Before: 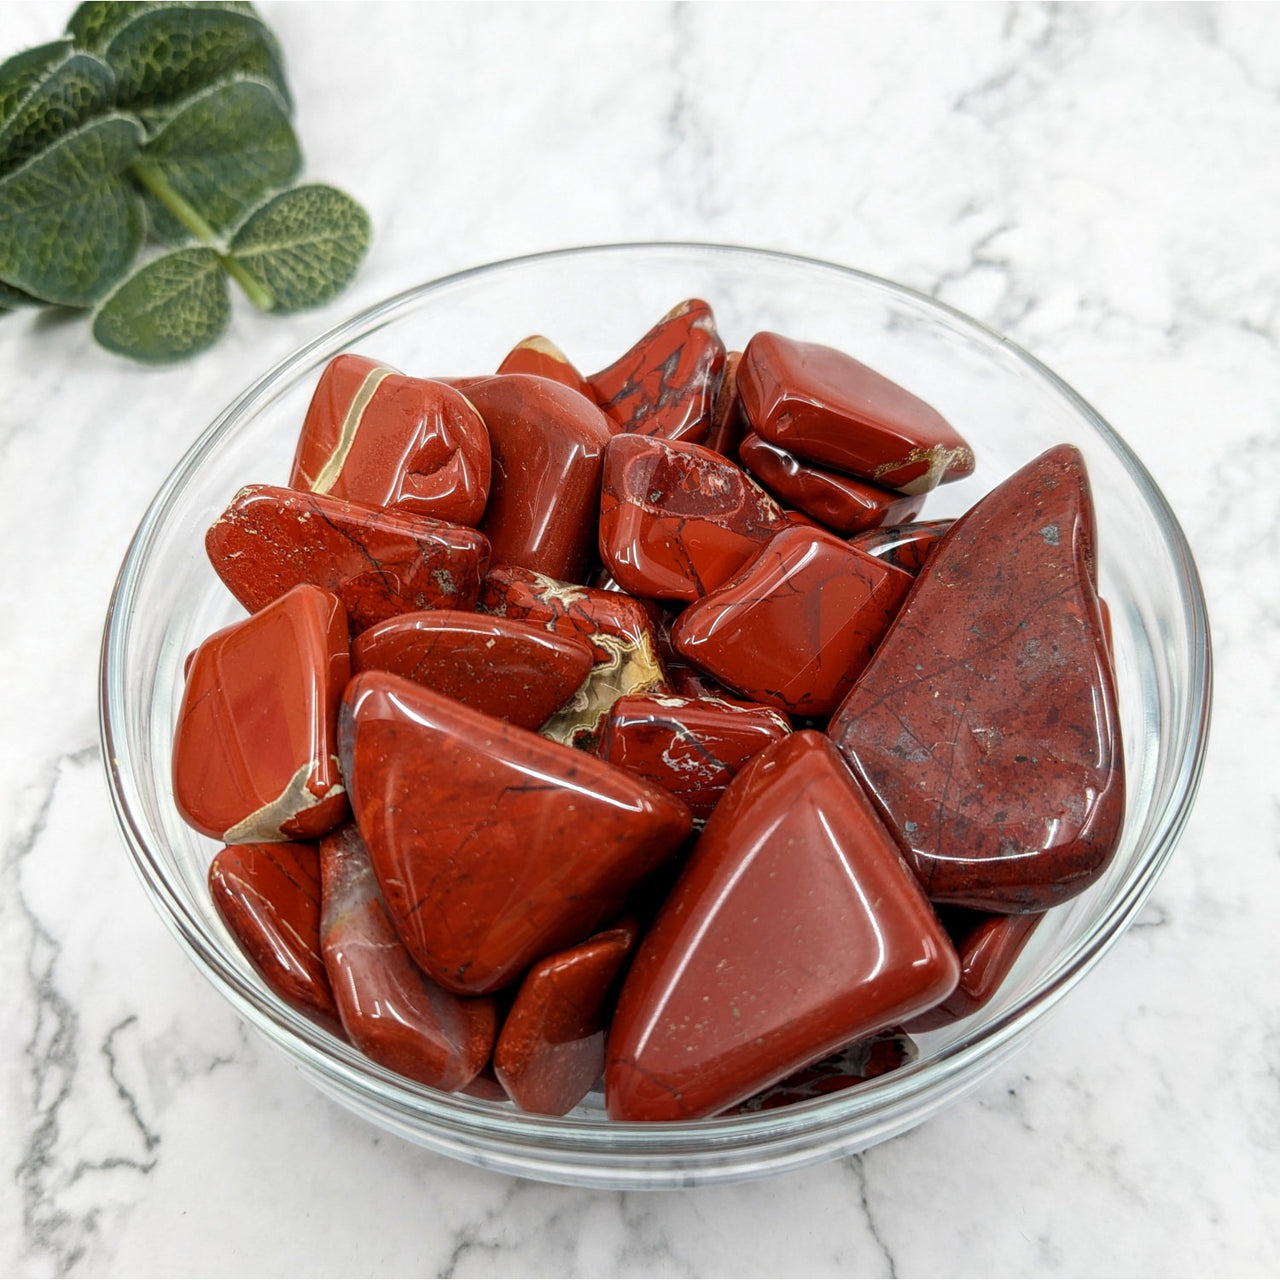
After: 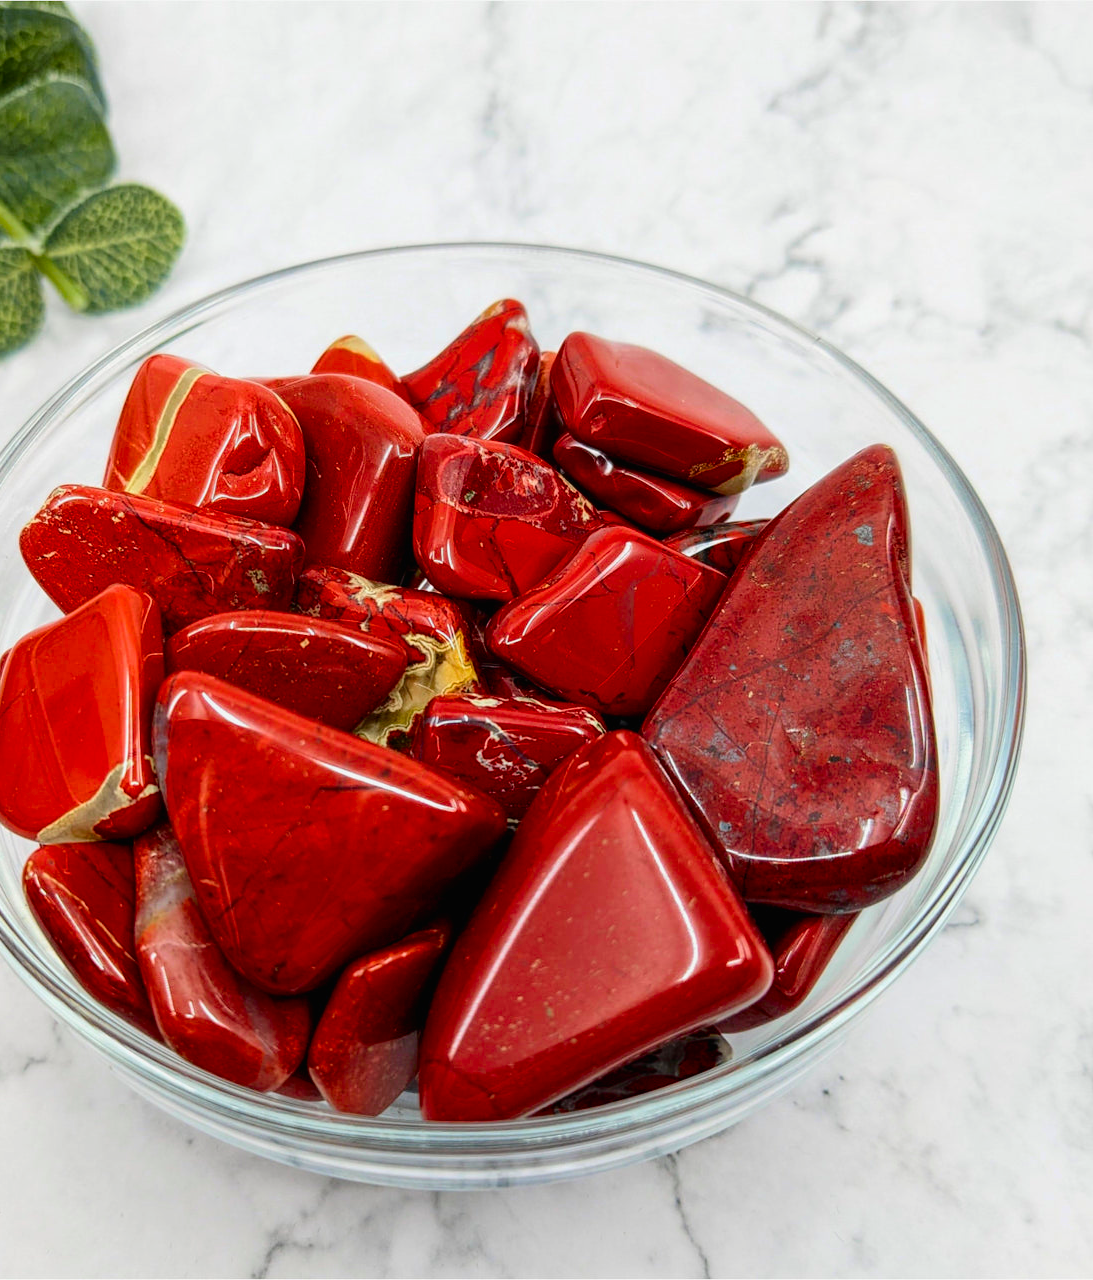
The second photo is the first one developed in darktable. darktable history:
color balance rgb: perceptual saturation grading › global saturation 30%, global vibrance 20%
crop and rotate: left 14.584%
tone curve: curves: ch0 [(0, 0.008) (0.046, 0.032) (0.151, 0.108) (0.367, 0.379) (0.496, 0.526) (0.771, 0.786) (0.857, 0.85) (1, 0.965)]; ch1 [(0, 0) (0.248, 0.252) (0.388, 0.383) (0.482, 0.478) (0.499, 0.499) (0.518, 0.518) (0.544, 0.552) (0.585, 0.617) (0.683, 0.735) (0.823, 0.894) (1, 1)]; ch2 [(0, 0) (0.302, 0.284) (0.427, 0.417) (0.473, 0.47) (0.503, 0.503) (0.523, 0.518) (0.55, 0.563) (0.624, 0.643) (0.753, 0.764) (1, 1)], color space Lab, independent channels, preserve colors none
